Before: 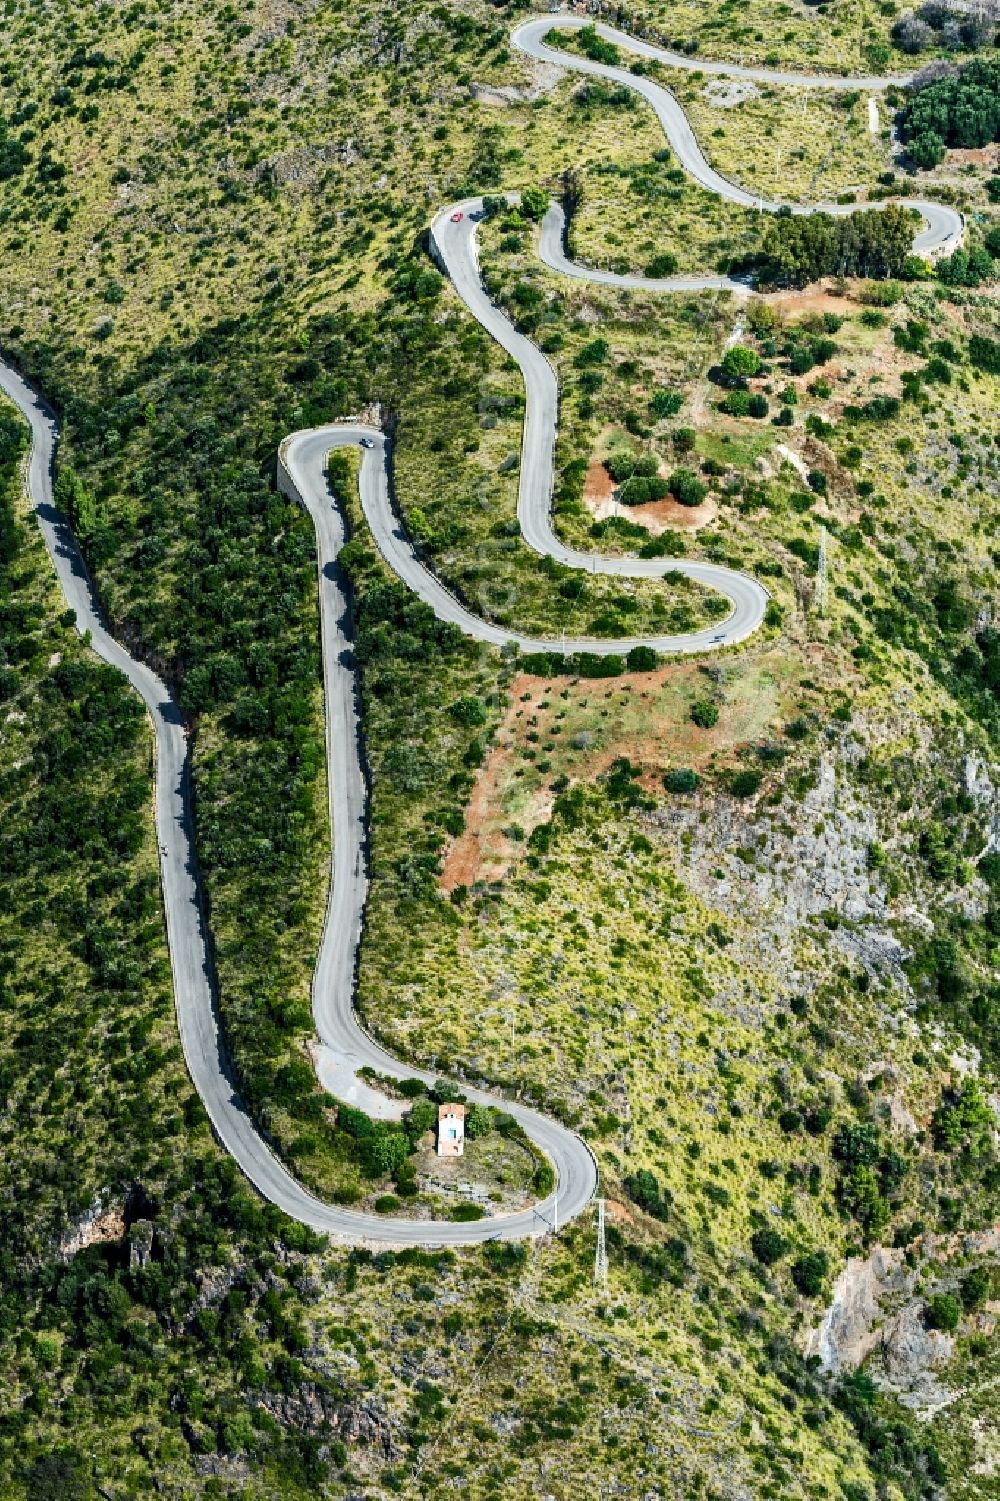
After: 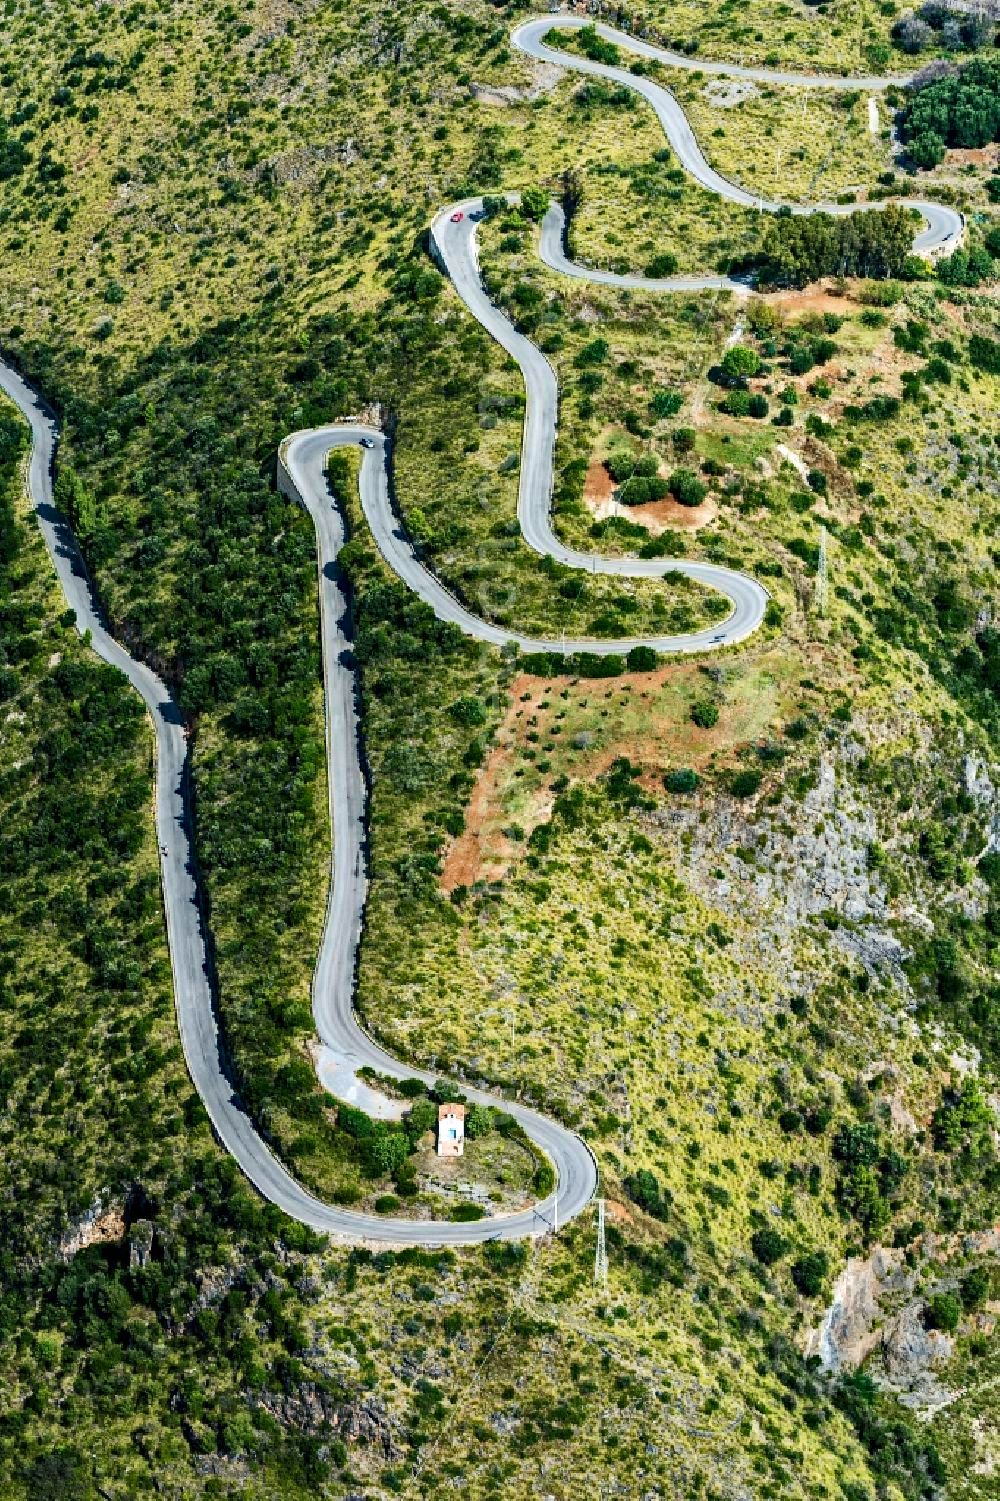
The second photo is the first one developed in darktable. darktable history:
velvia: on, module defaults
haze removal: strength 0.301, distance 0.255, compatibility mode true, adaptive false
